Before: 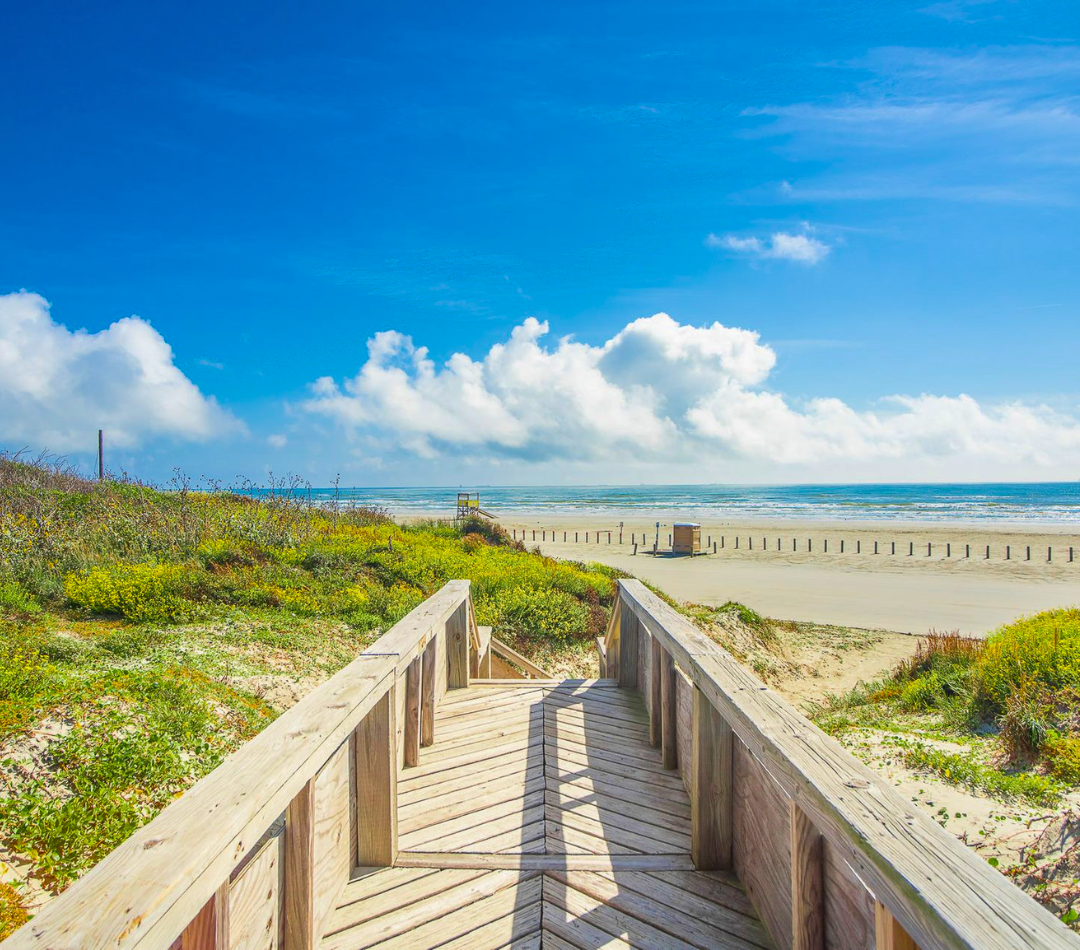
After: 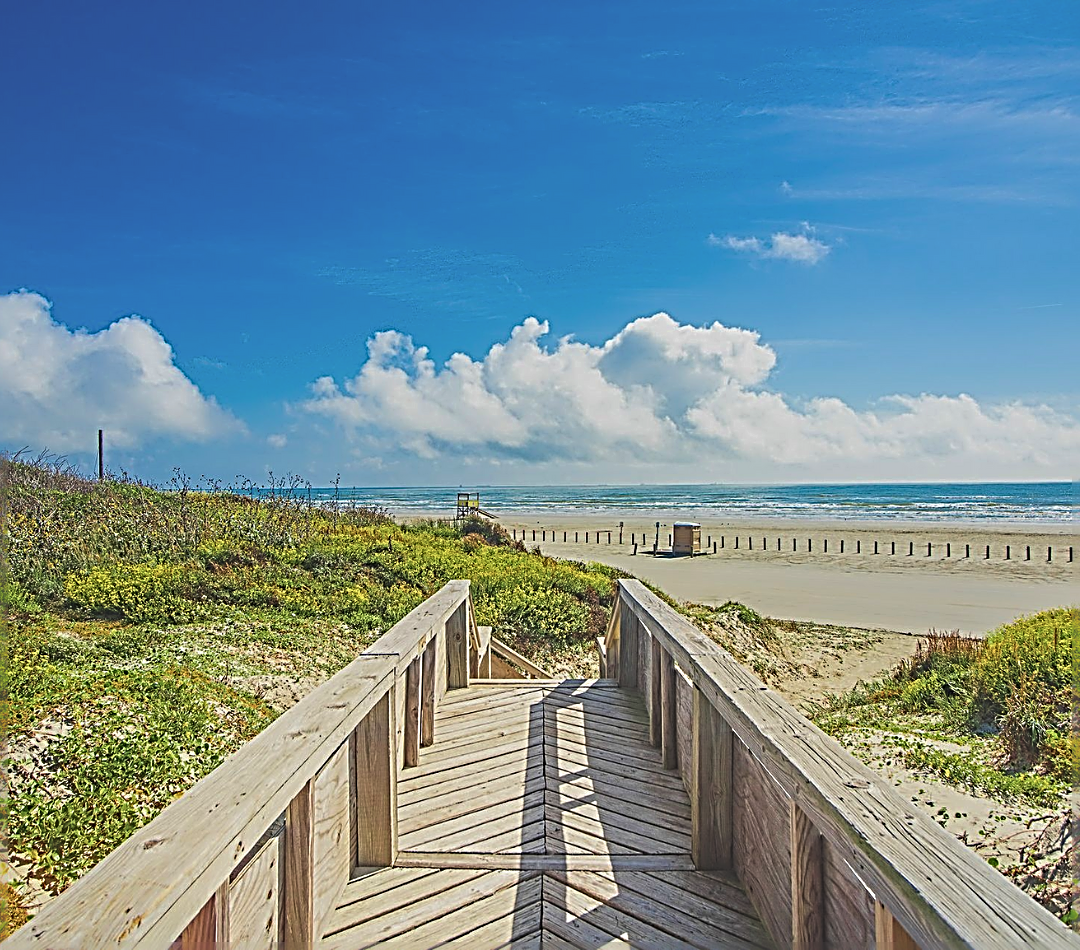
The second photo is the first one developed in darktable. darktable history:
sharpen: radius 3.191, amount 1.721
exposure: black level correction -0.037, exposure -0.498 EV, compensate exposure bias true, compensate highlight preservation false
